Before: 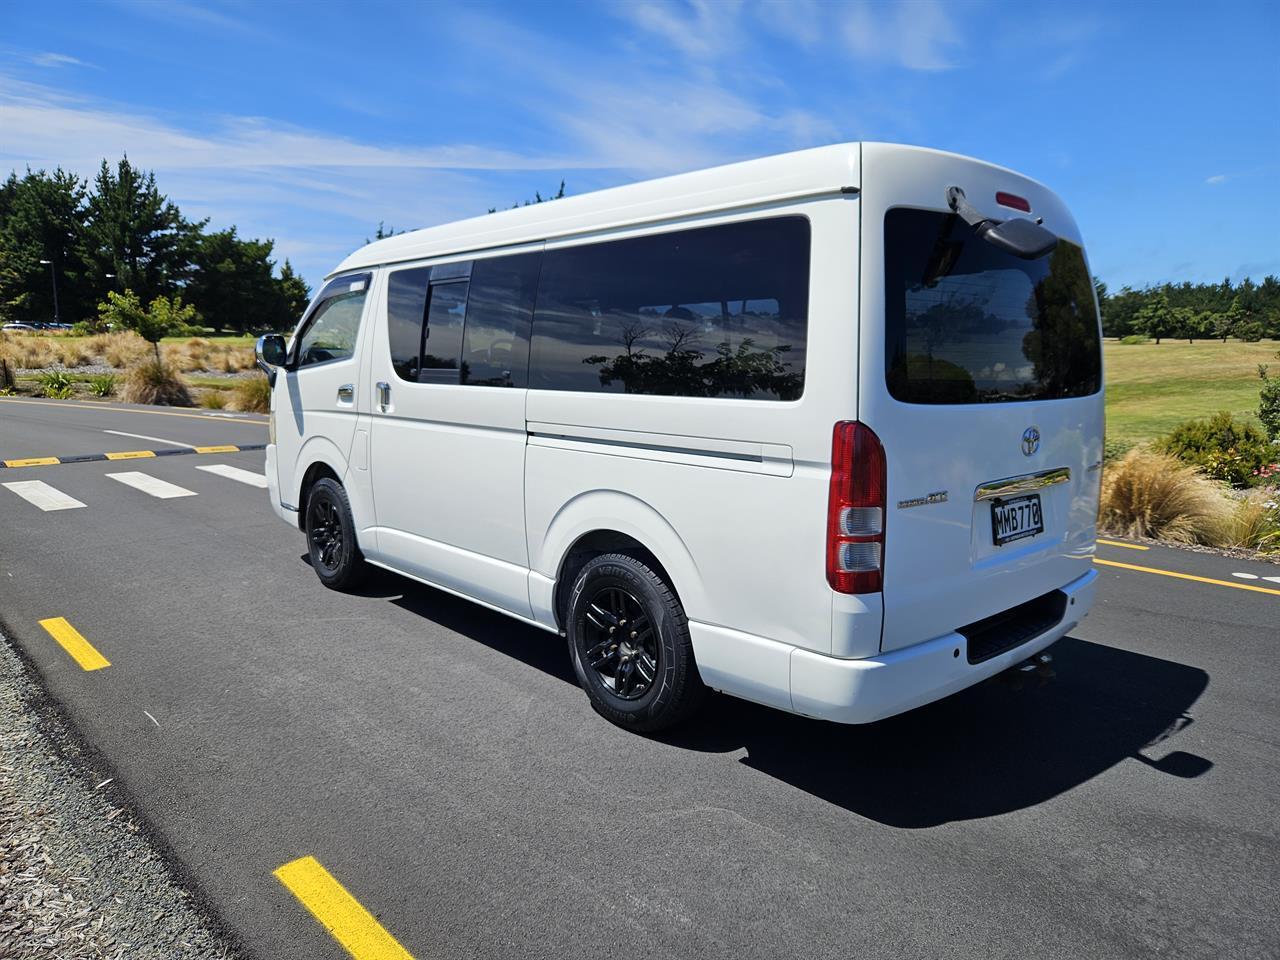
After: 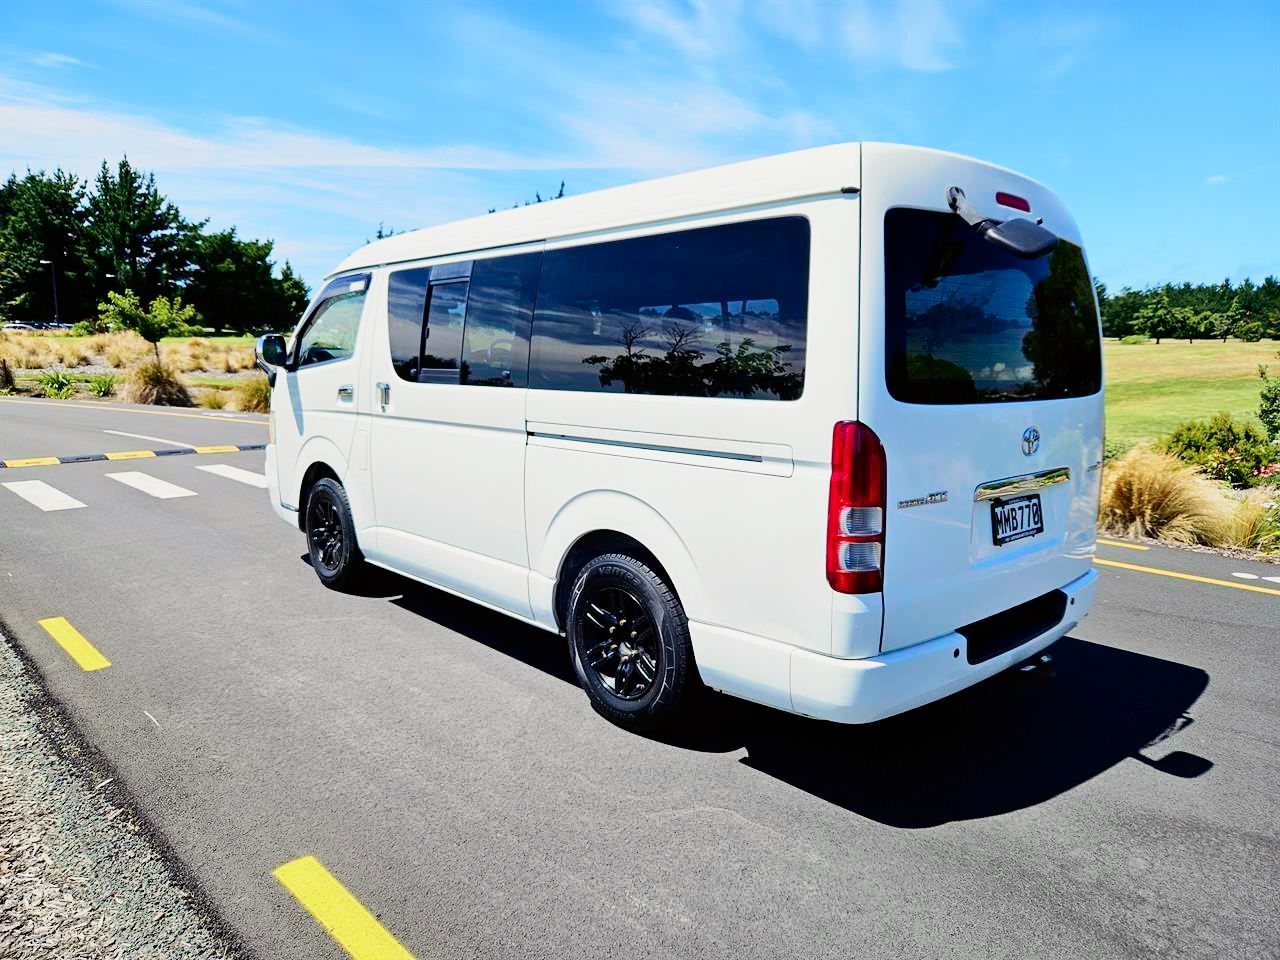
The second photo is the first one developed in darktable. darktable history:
base curve: curves: ch0 [(0, 0) (0.008, 0.007) (0.022, 0.029) (0.048, 0.089) (0.092, 0.197) (0.191, 0.399) (0.275, 0.534) (0.357, 0.65) (0.477, 0.78) (0.542, 0.833) (0.799, 0.973) (1, 1)], preserve colors none
exposure: exposure -0.116 EV, compensate exposure bias true, compensate highlight preservation false
tone curve: curves: ch0 [(0, 0) (0.068, 0.031) (0.175, 0.132) (0.337, 0.304) (0.498, 0.511) (0.748, 0.762) (0.993, 0.954)]; ch1 [(0, 0) (0.294, 0.184) (0.359, 0.34) (0.362, 0.35) (0.43, 0.41) (0.476, 0.457) (0.499, 0.5) (0.529, 0.523) (0.677, 0.762) (1, 1)]; ch2 [(0, 0) (0.431, 0.419) (0.495, 0.502) (0.524, 0.534) (0.557, 0.56) (0.634, 0.654) (0.728, 0.722) (1, 1)], color space Lab, independent channels, preserve colors none
